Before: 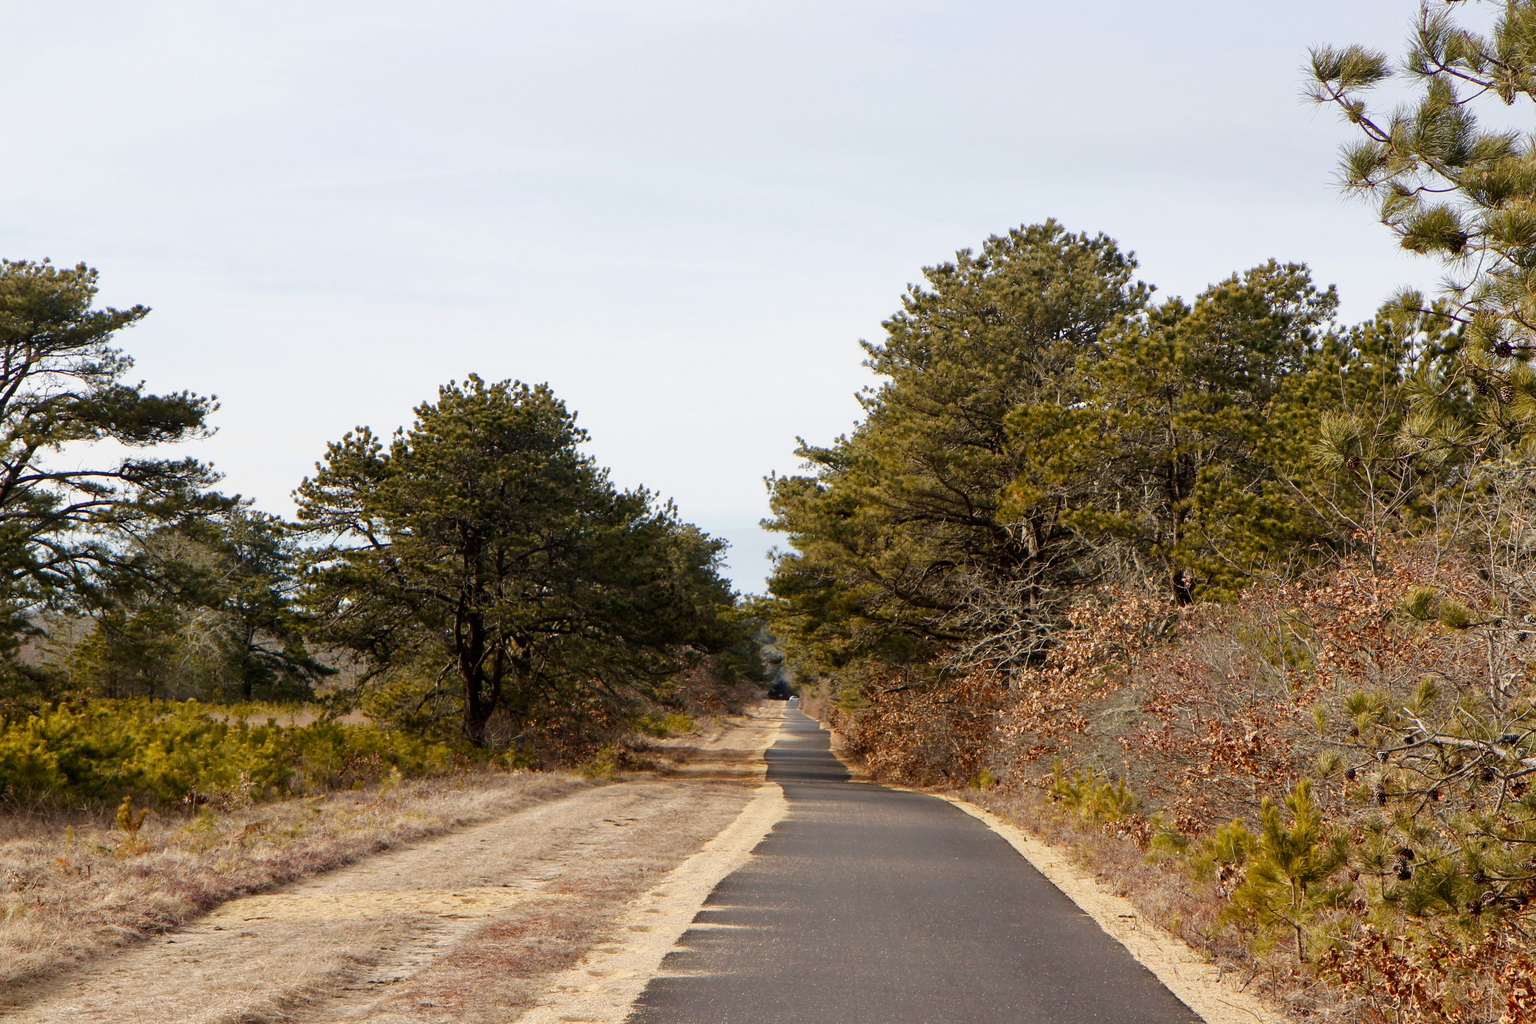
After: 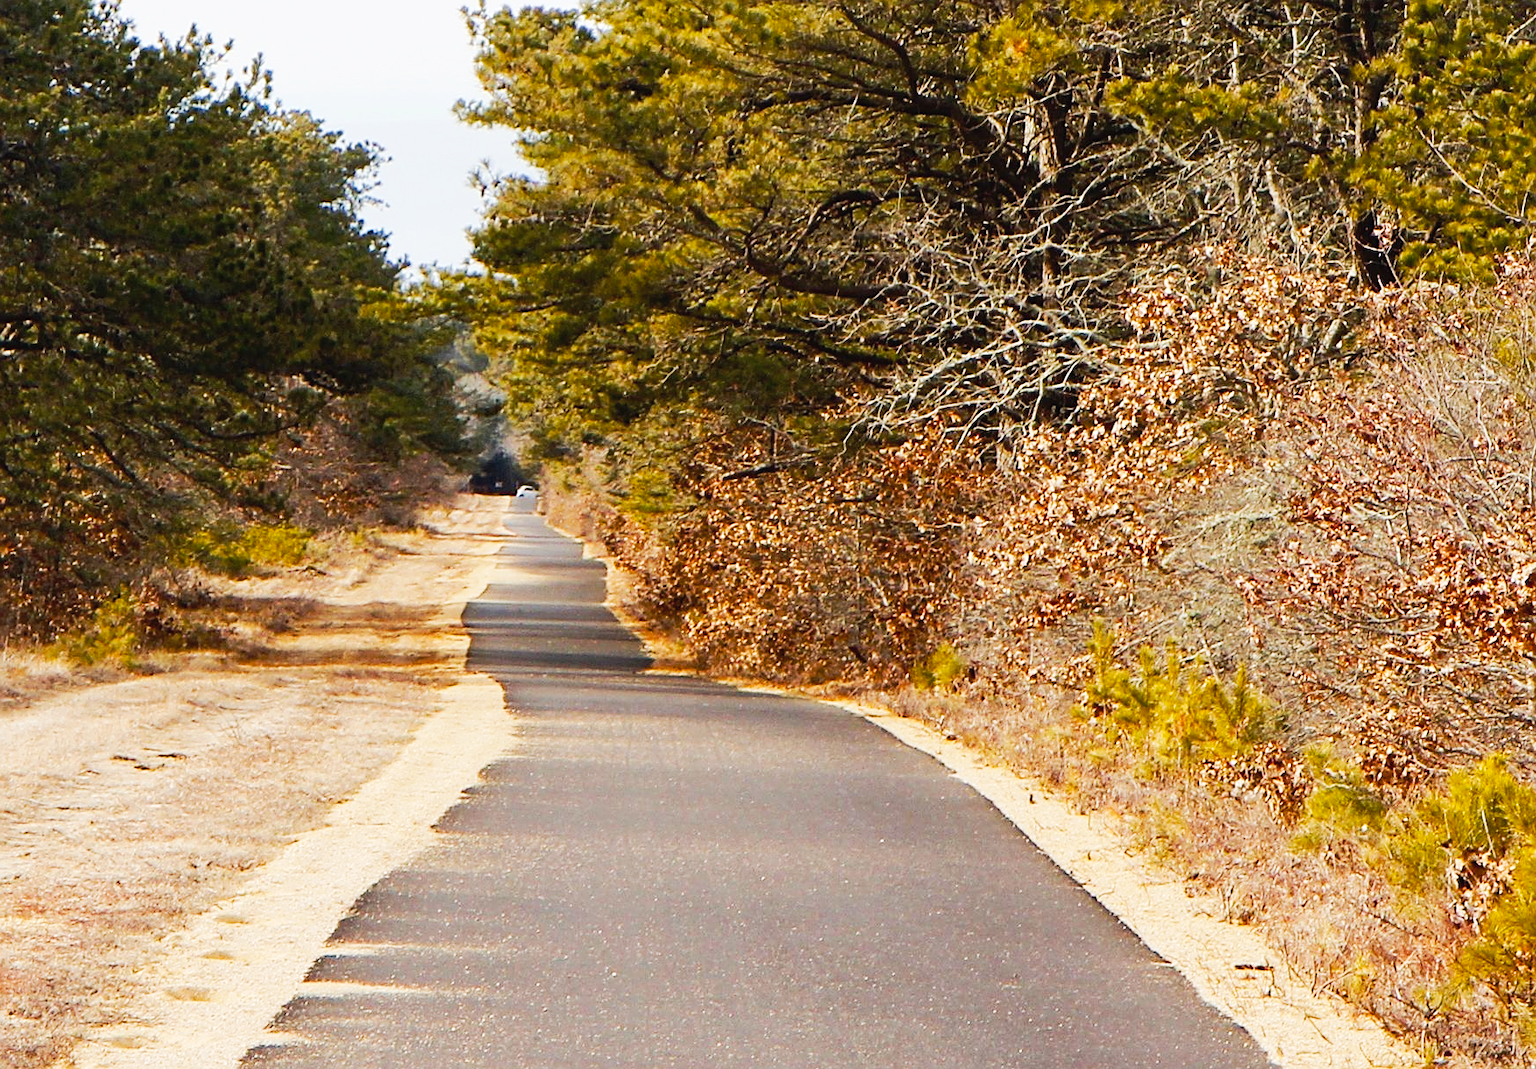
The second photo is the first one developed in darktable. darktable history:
color balance rgb: shadows lift › luminance -19.961%, perceptual saturation grading › global saturation 6.818%, perceptual saturation grading › shadows 3.095%, perceptual brilliance grading › global brilliance 2.78%, perceptual brilliance grading › highlights -3.077%, perceptual brilliance grading › shadows 2.85%, global vibrance 16.621%, saturation formula JzAzBz (2021)
exposure: black level correction 0, exposure 0.691 EV, compensate highlight preservation false
sharpen: amount 0.596
tone curve: curves: ch0 [(0, 0.026) (0.181, 0.223) (0.405, 0.46) (0.456, 0.528) (0.634, 0.728) (0.877, 0.89) (0.984, 0.935)]; ch1 [(0, 0) (0.443, 0.43) (0.492, 0.488) (0.566, 0.579) (0.595, 0.625) (0.65, 0.657) (0.696, 0.725) (1, 1)]; ch2 [(0, 0) (0.33, 0.301) (0.421, 0.443) (0.447, 0.489) (0.495, 0.494) (0.537, 0.57) (0.586, 0.591) (0.663, 0.686) (1, 1)], preserve colors none
crop: left 35.965%, top 46.227%, right 18.193%, bottom 5.855%
